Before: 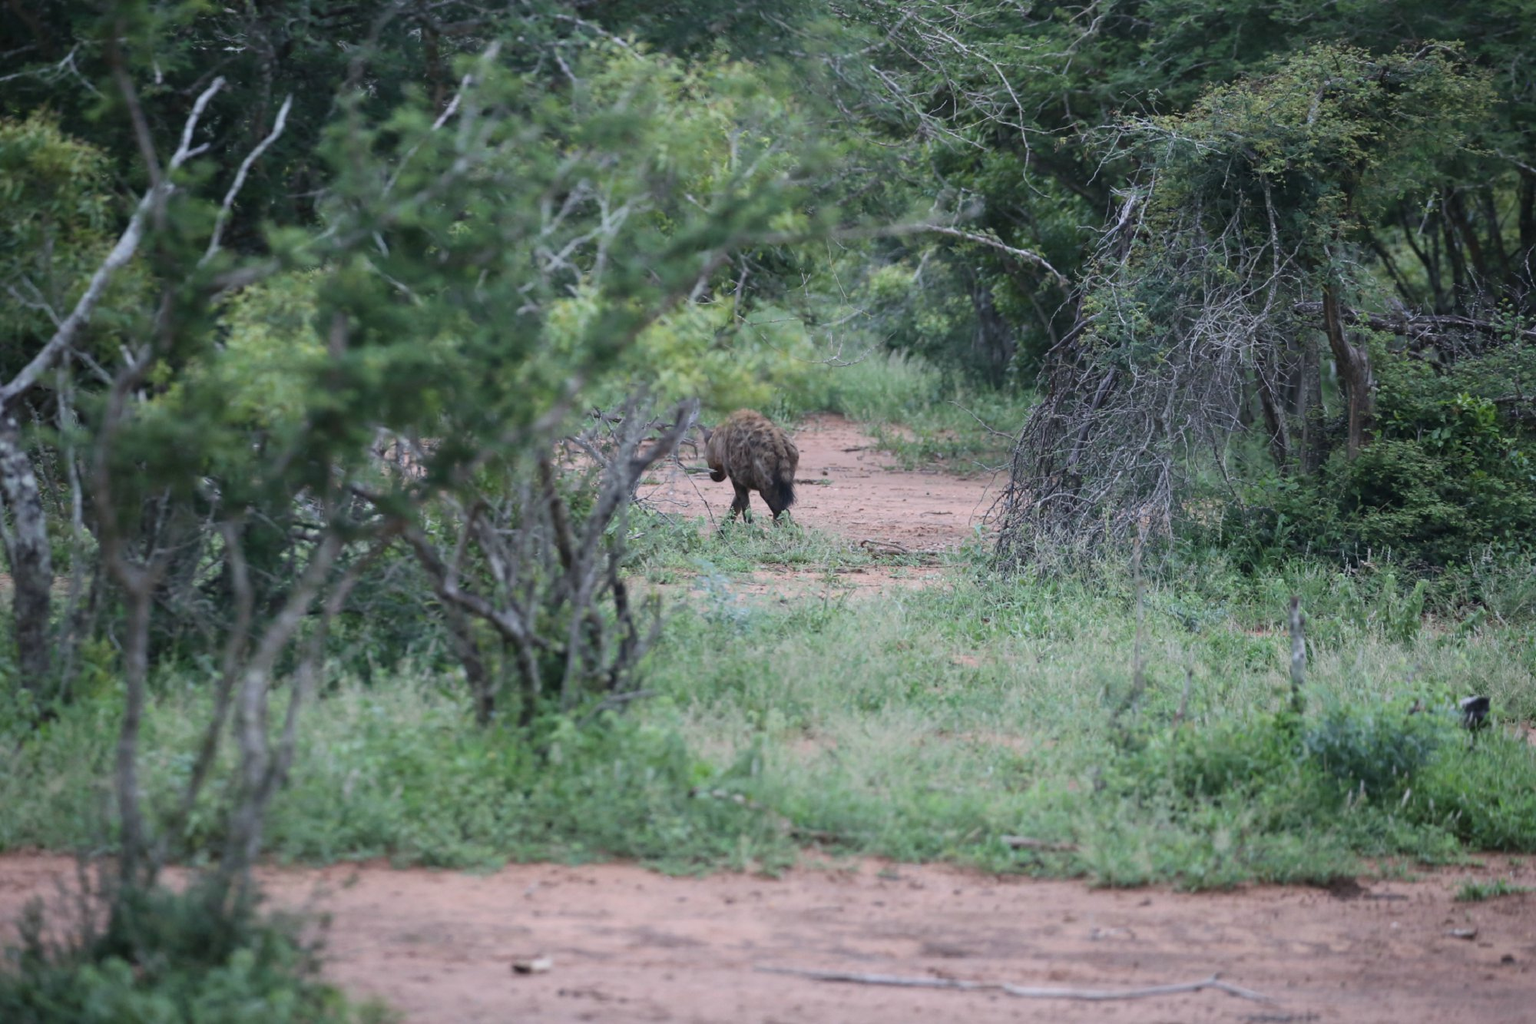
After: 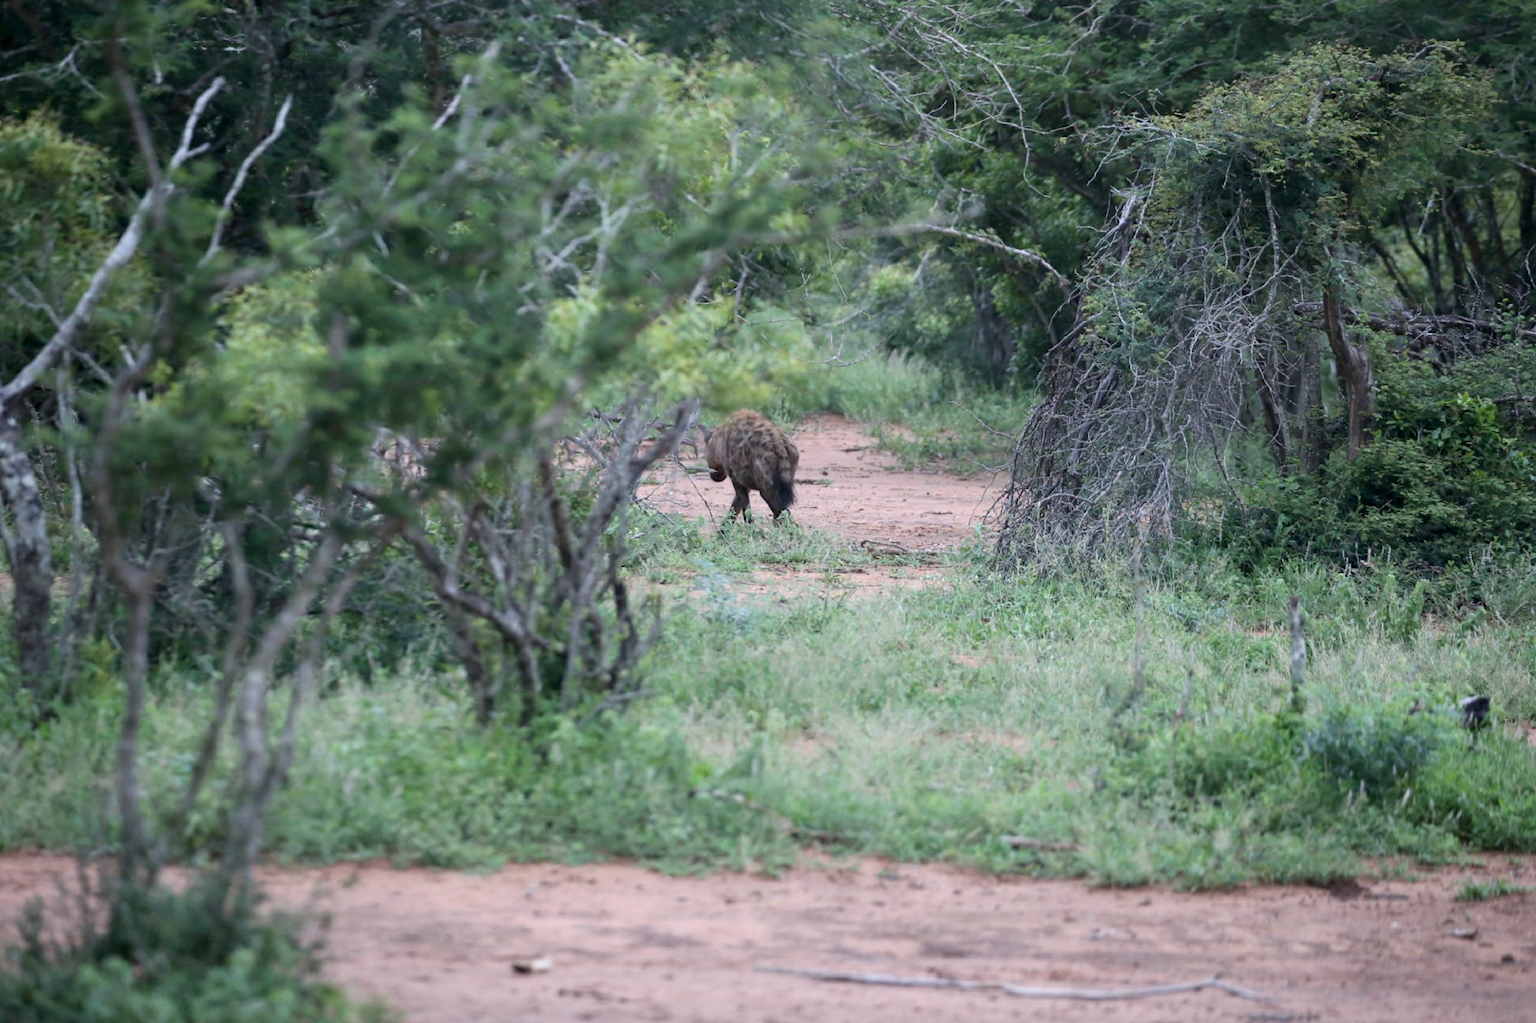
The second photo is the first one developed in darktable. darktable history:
exposure: black level correction 0.005, exposure 0.278 EV, compensate highlight preservation false
